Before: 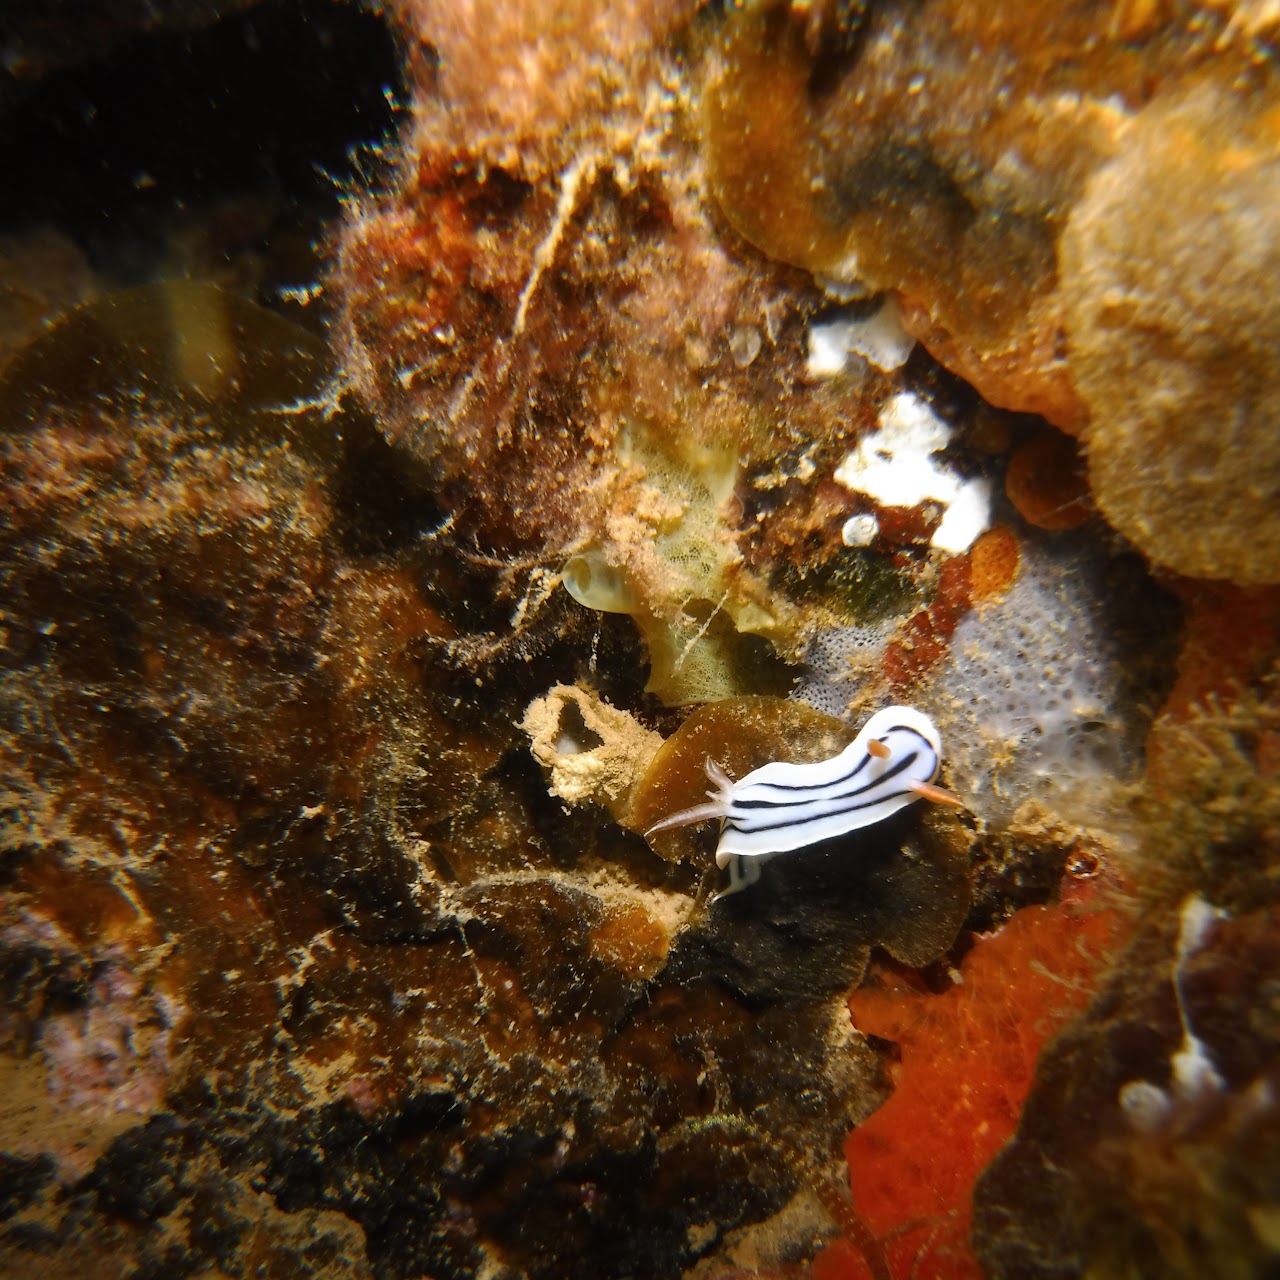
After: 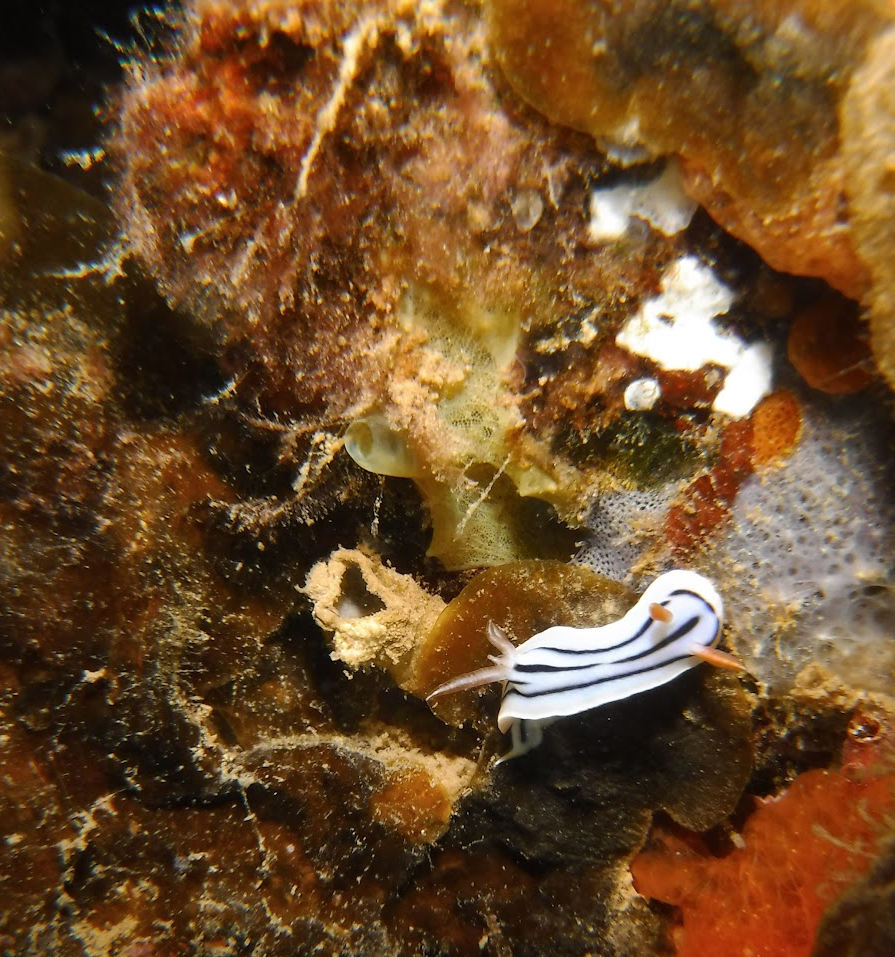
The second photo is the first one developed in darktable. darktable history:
shadows and highlights: radius 108.52, shadows 23.73, highlights -59.32, low approximation 0.01, soften with gaussian
crop and rotate: left 17.046%, top 10.659%, right 12.989%, bottom 14.553%
